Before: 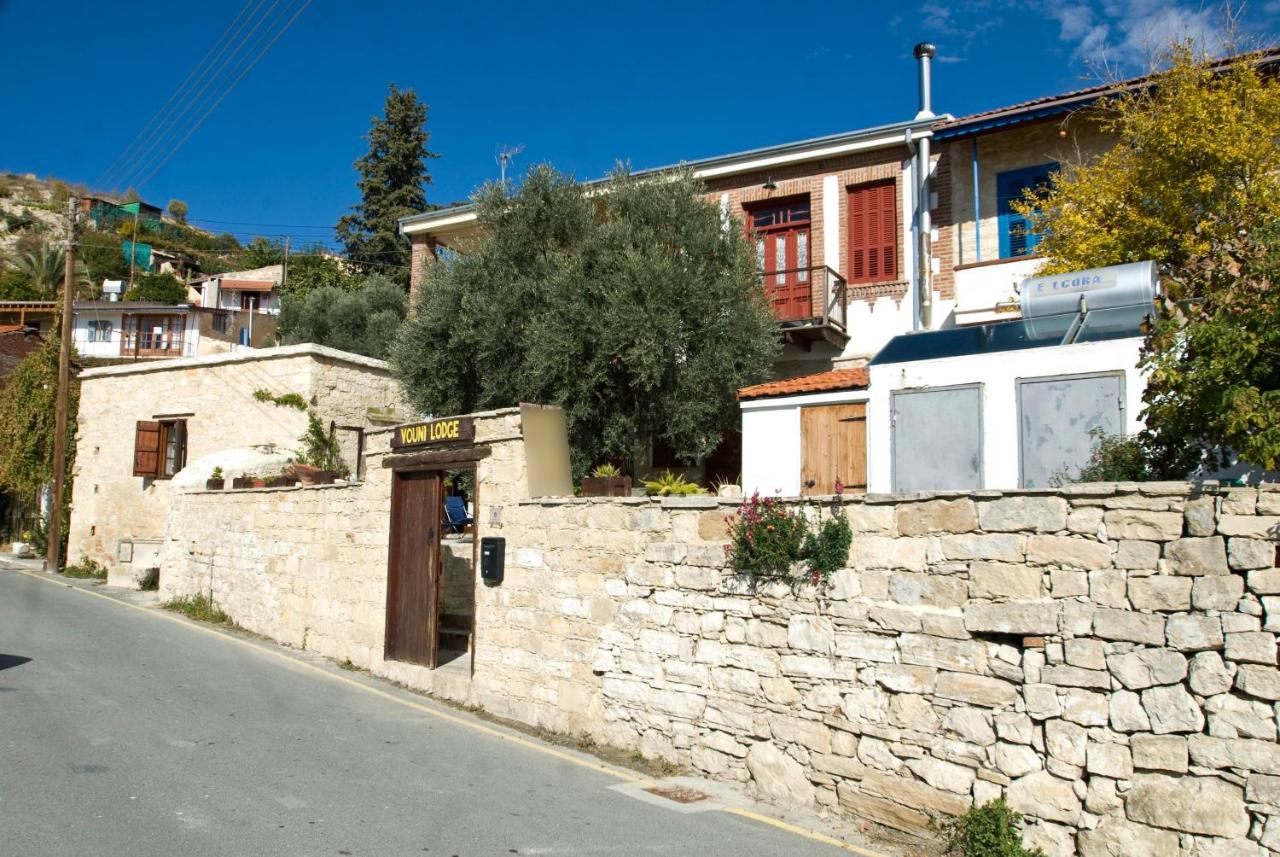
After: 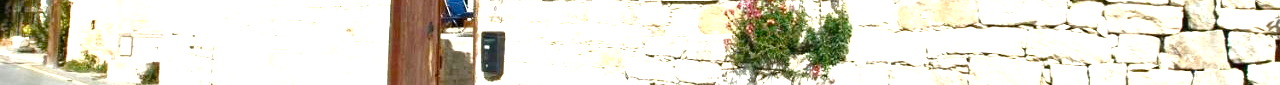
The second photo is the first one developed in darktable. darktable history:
exposure: black level correction 0, exposure 1.1 EV, compensate exposure bias true, compensate highlight preservation false
color balance rgb: perceptual saturation grading › global saturation 20%, perceptual saturation grading › highlights -25%, perceptual saturation grading › shadows 25%
crop and rotate: top 59.084%, bottom 30.916%
